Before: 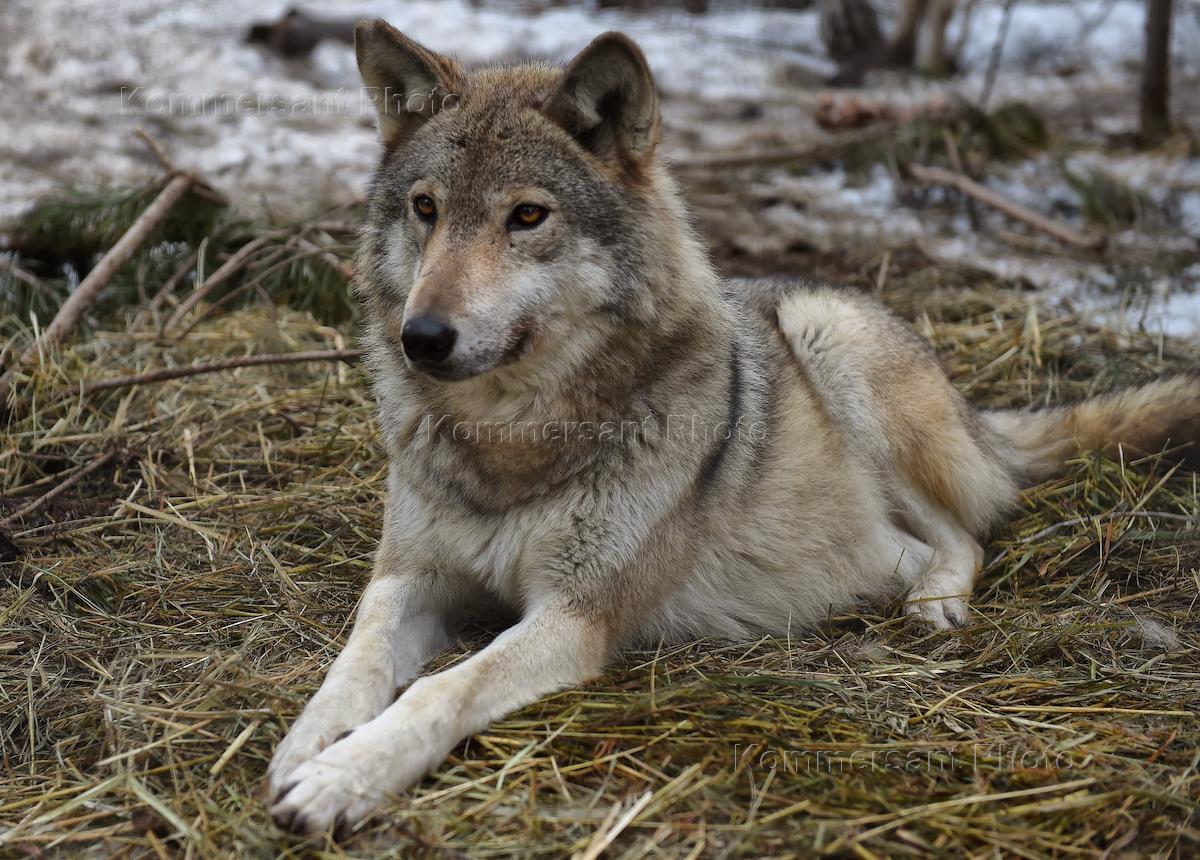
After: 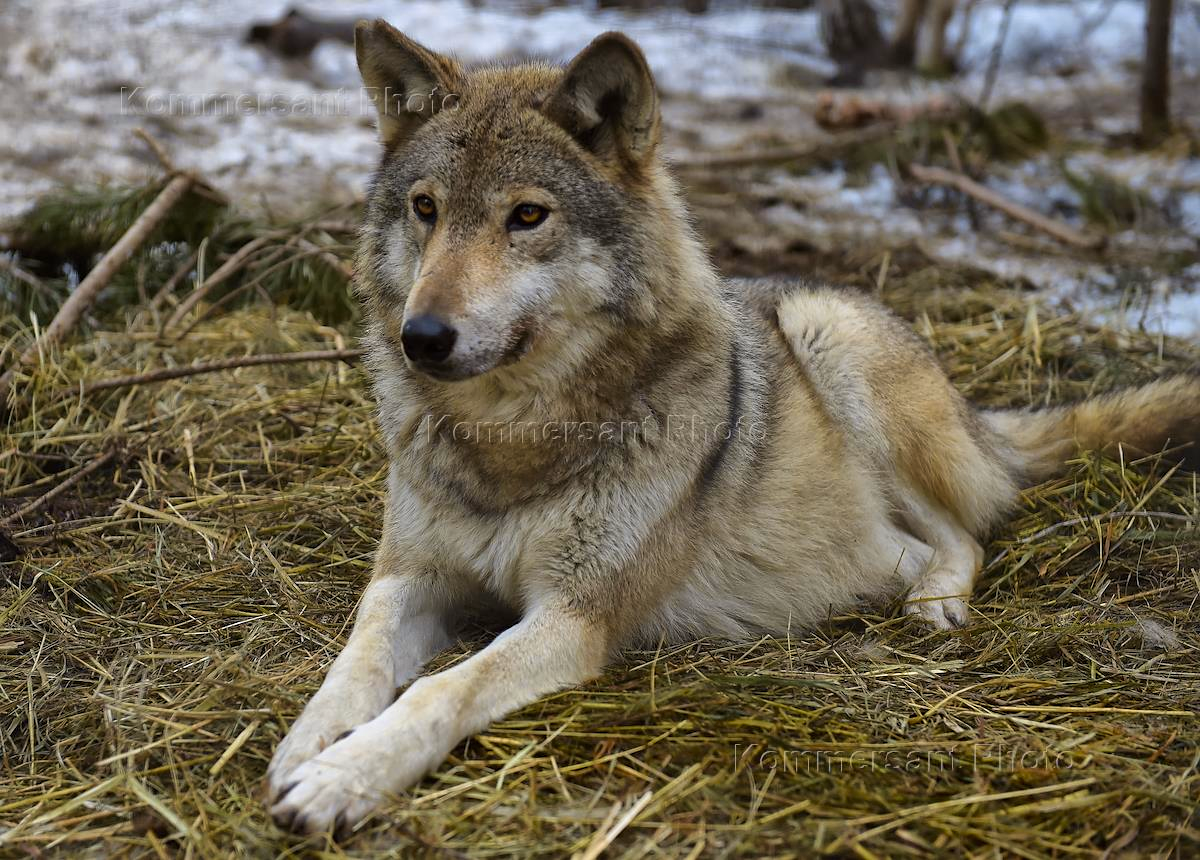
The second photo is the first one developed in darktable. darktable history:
color contrast: green-magenta contrast 0.85, blue-yellow contrast 1.25, unbound 0
white balance: emerald 1
velvia: on, module defaults
sharpen: amount 0.2
